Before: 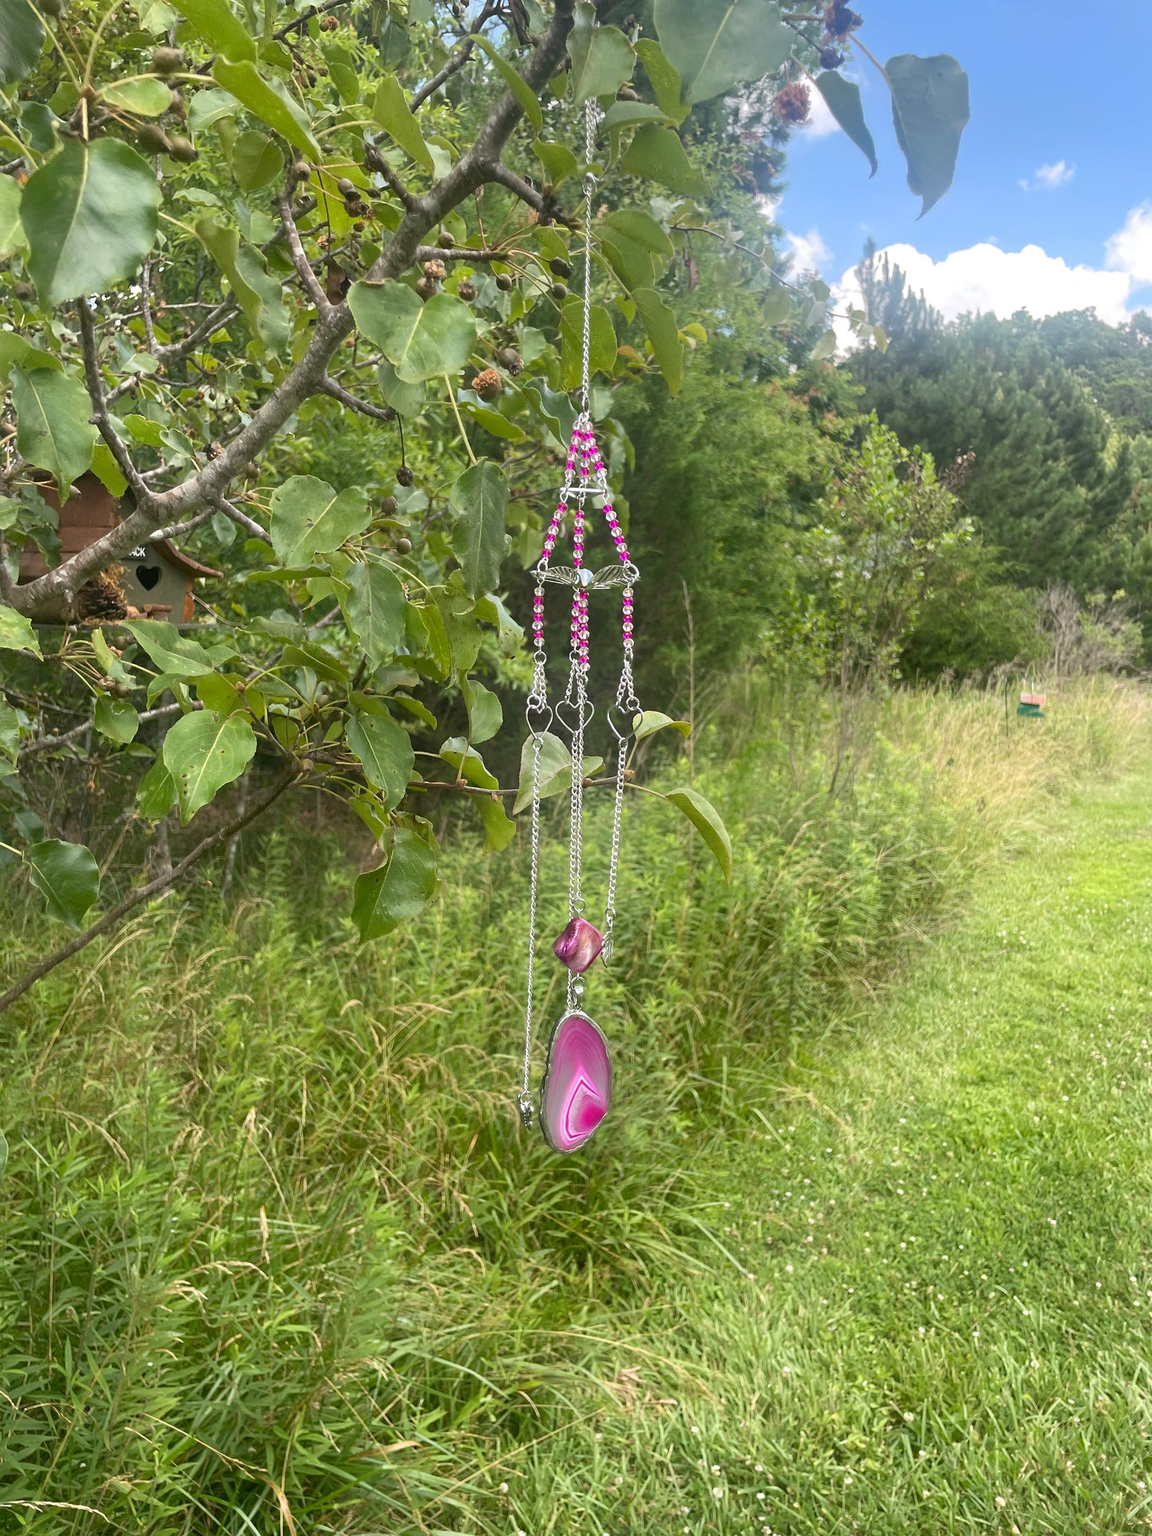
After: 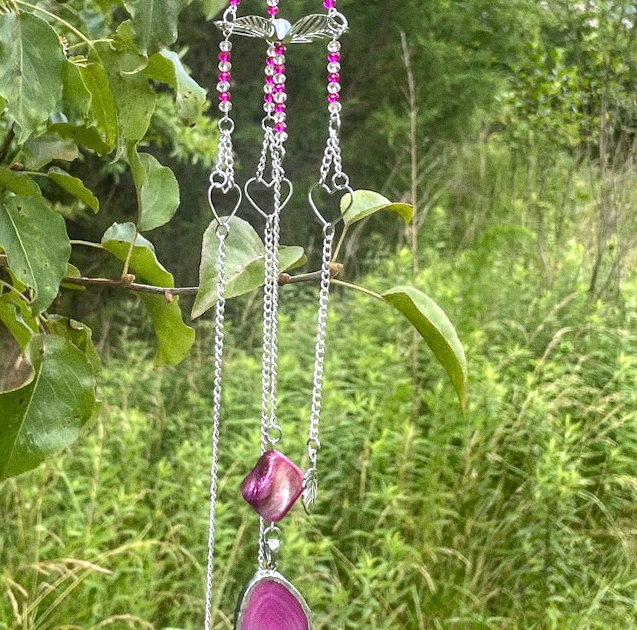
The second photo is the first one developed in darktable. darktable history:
rotate and perspective: rotation 0.128°, lens shift (vertical) -0.181, lens shift (horizontal) -0.044, shear 0.001, automatic cropping off
crop: left 31.751%, top 32.172%, right 27.8%, bottom 35.83%
exposure: exposure 0.376 EV, compensate highlight preservation false
grain: coarseness 0.09 ISO
tone equalizer: on, module defaults
local contrast: on, module defaults
white balance: red 0.976, blue 1.04
shadows and highlights: shadows color adjustment 97.66%, soften with gaussian
